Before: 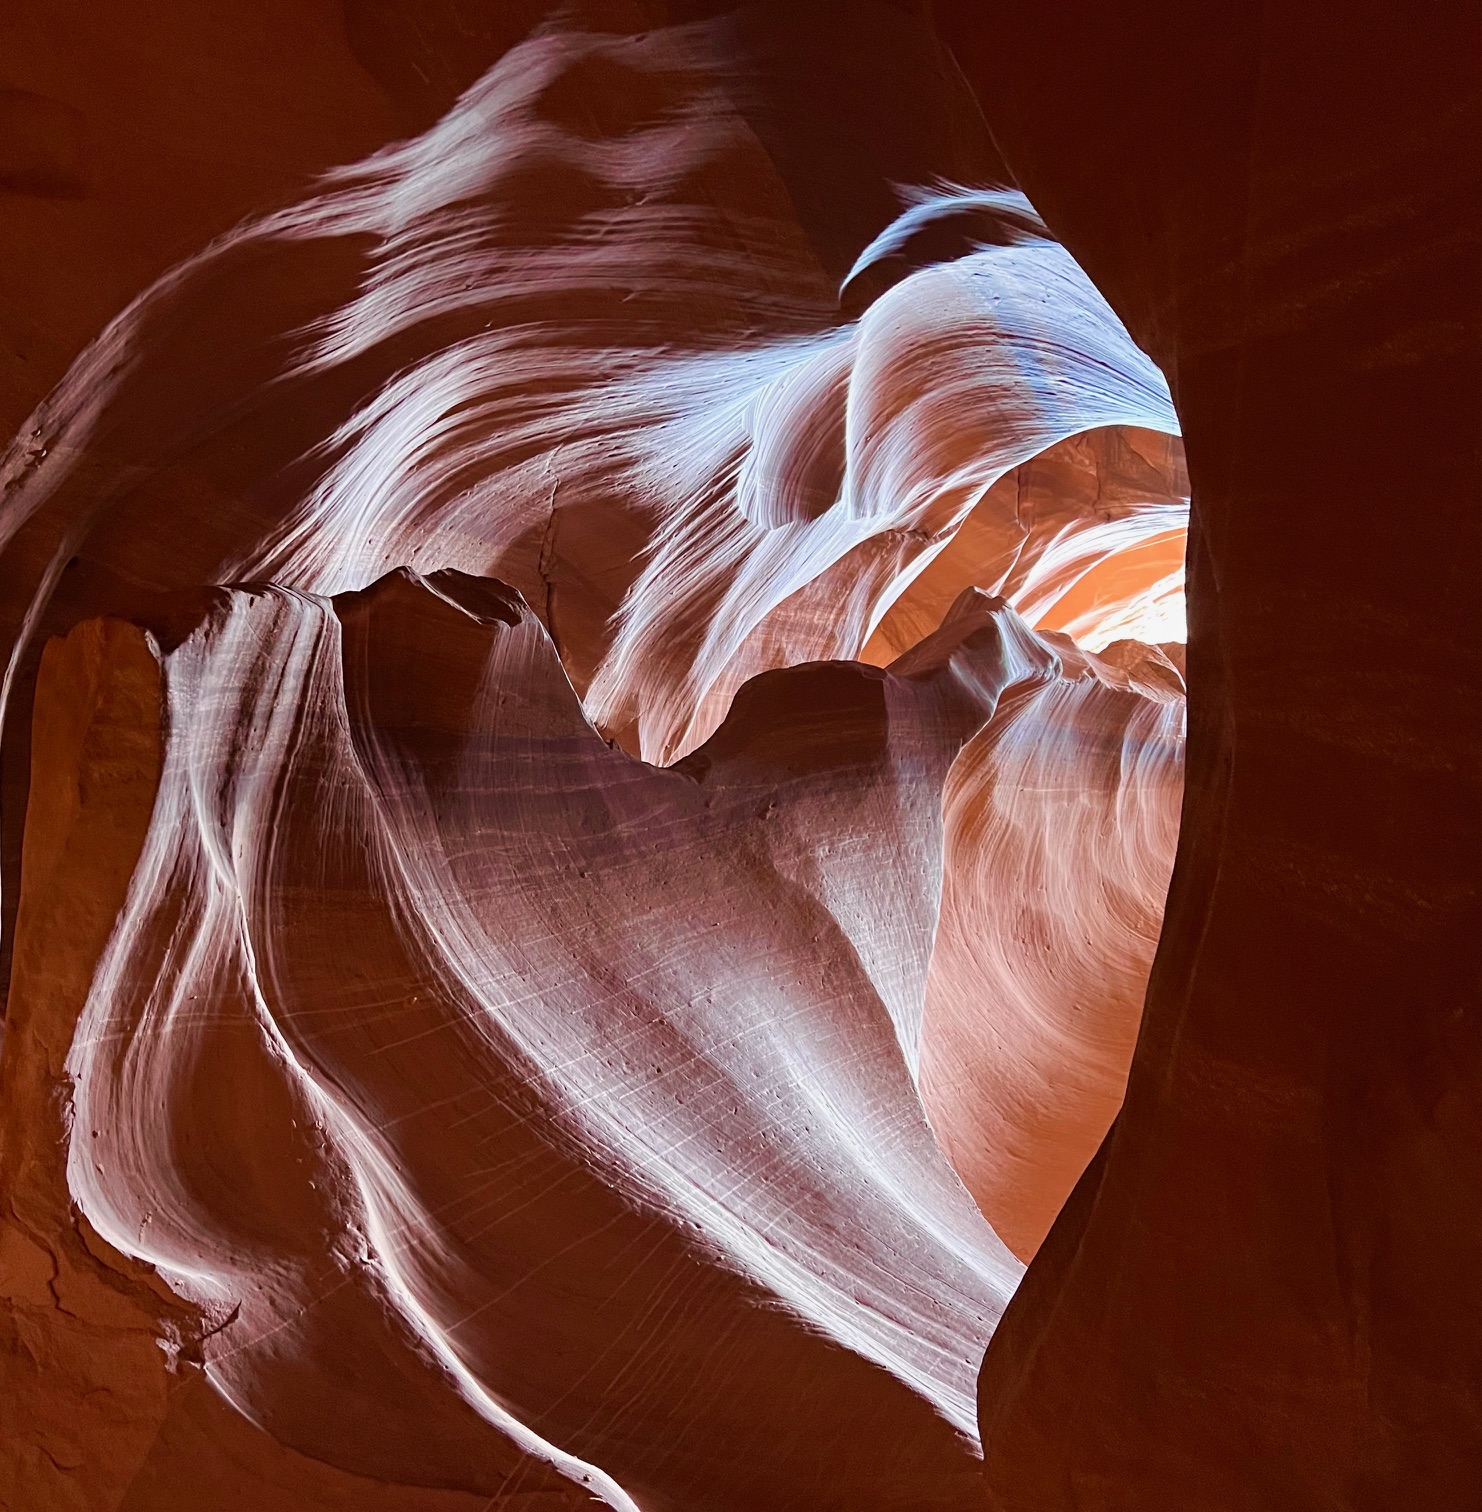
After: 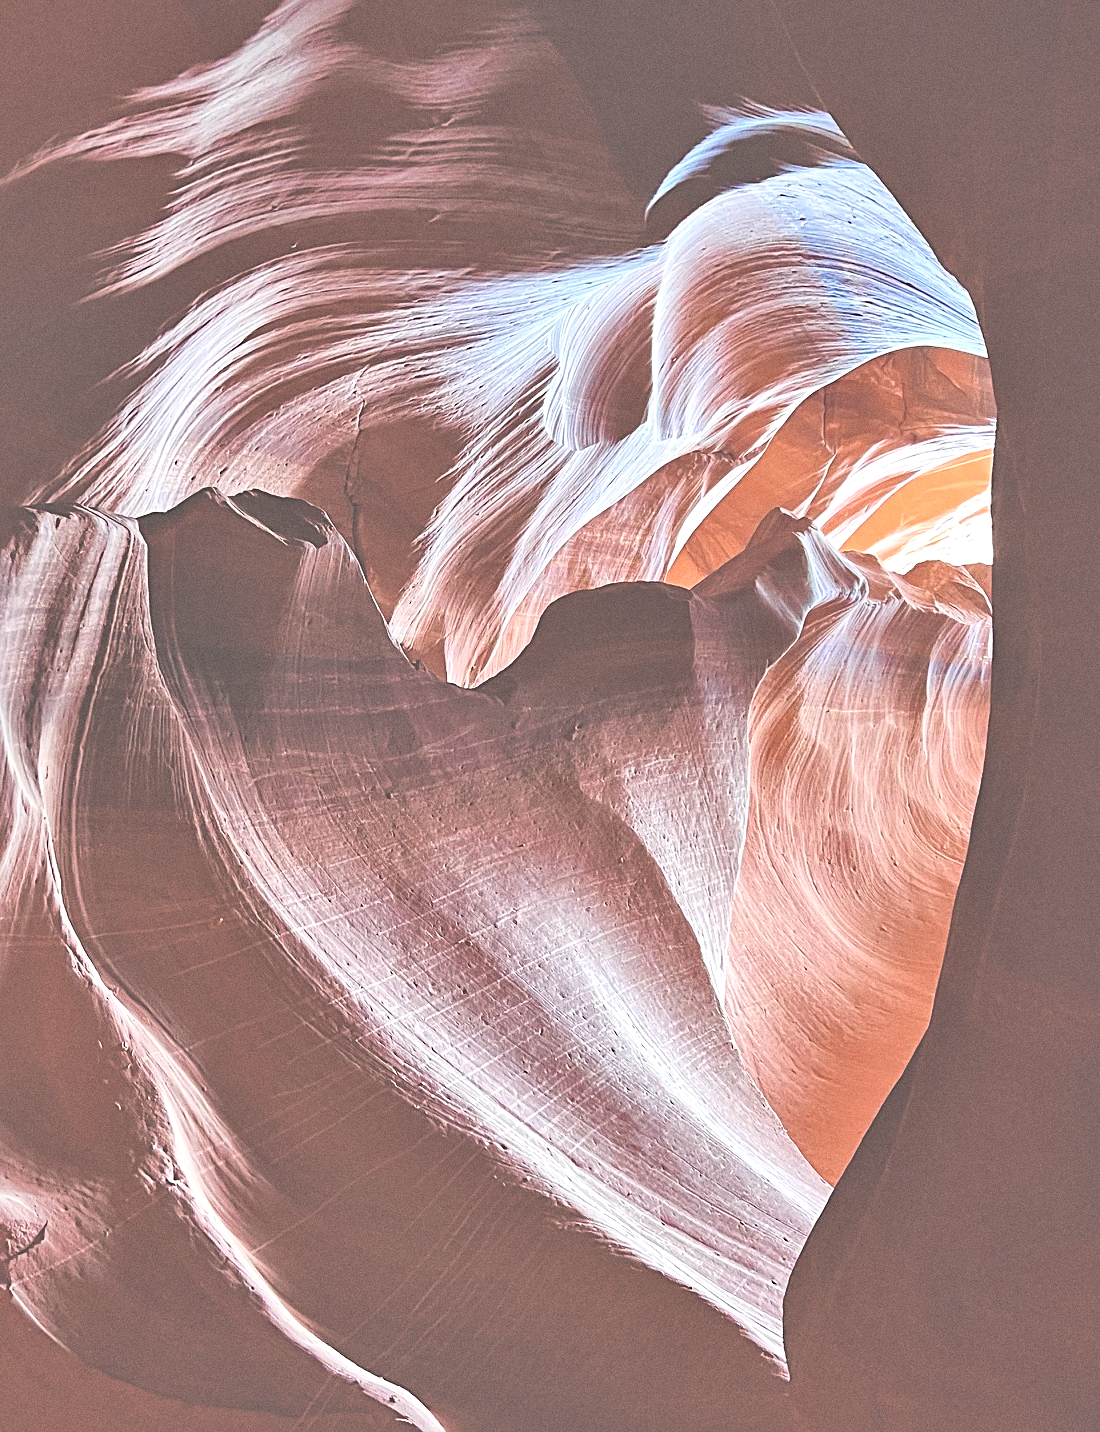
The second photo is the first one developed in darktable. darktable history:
local contrast: mode bilateral grid, contrast 20, coarseness 50, detail 179%, midtone range 0.2
grain: coarseness 0.47 ISO
crop and rotate: left 13.15%, top 5.251%, right 12.609%
exposure: black level correction -0.087, compensate highlight preservation false
haze removal: compatibility mode true, adaptive false
sharpen: on, module defaults
rgb levels: levels [[0.027, 0.429, 0.996], [0, 0.5, 1], [0, 0.5, 1]]
